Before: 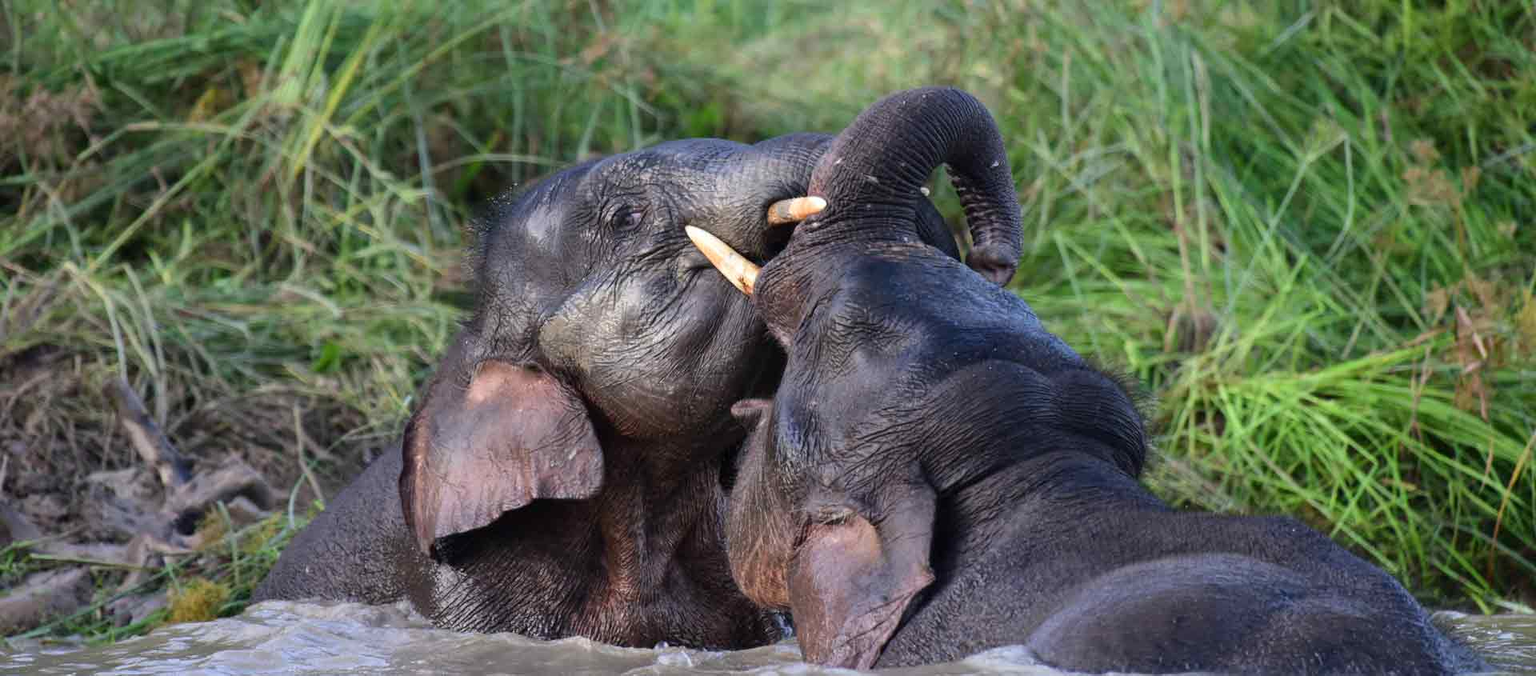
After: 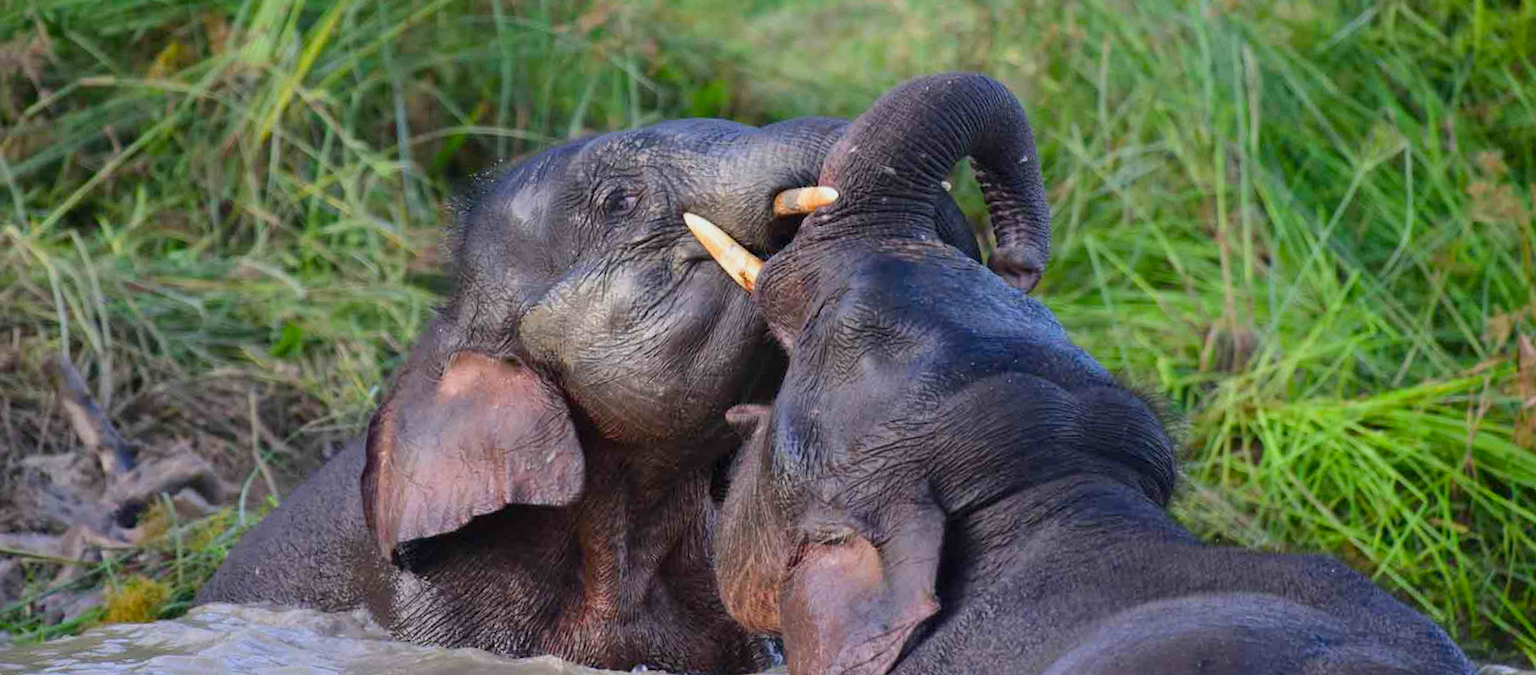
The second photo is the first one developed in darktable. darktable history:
crop and rotate: angle -2.27°
color balance rgb: perceptual saturation grading › global saturation 25.003%, perceptual brilliance grading › global brilliance 2.602%, perceptual brilliance grading › highlights -2.664%, perceptual brilliance grading › shadows 3.358%, contrast -9.481%
